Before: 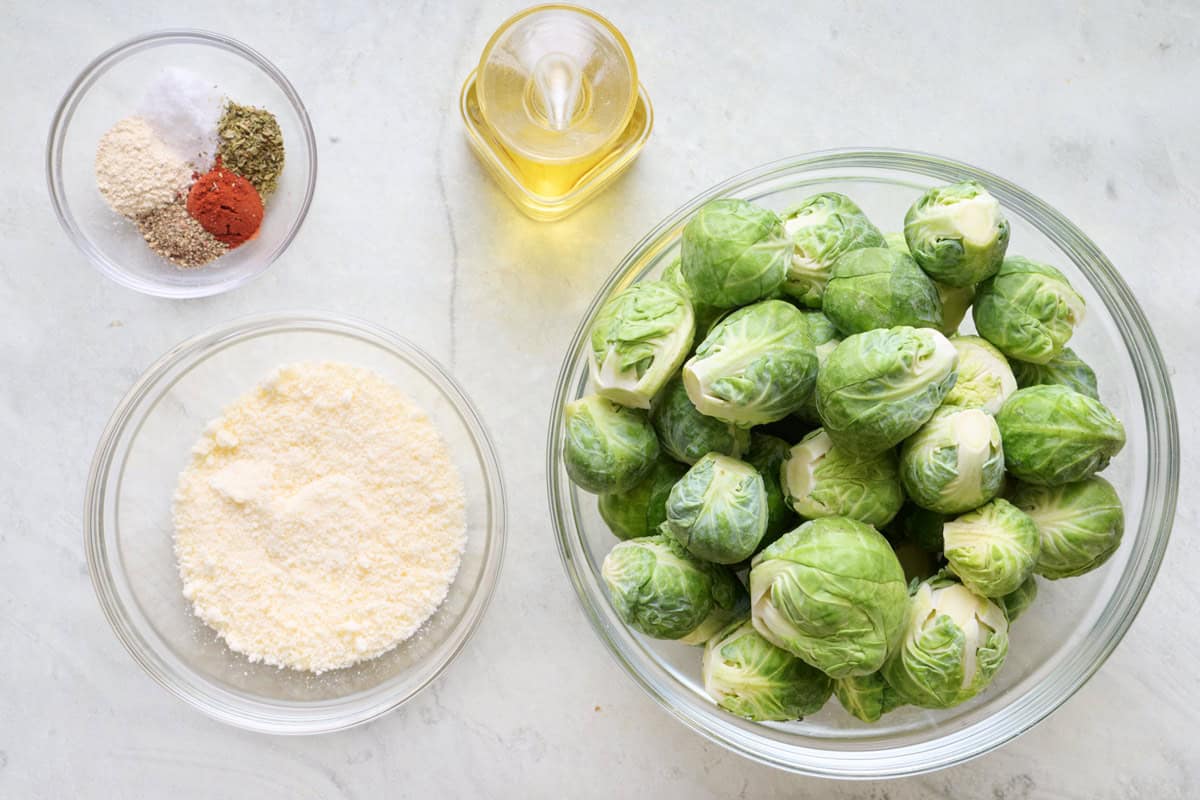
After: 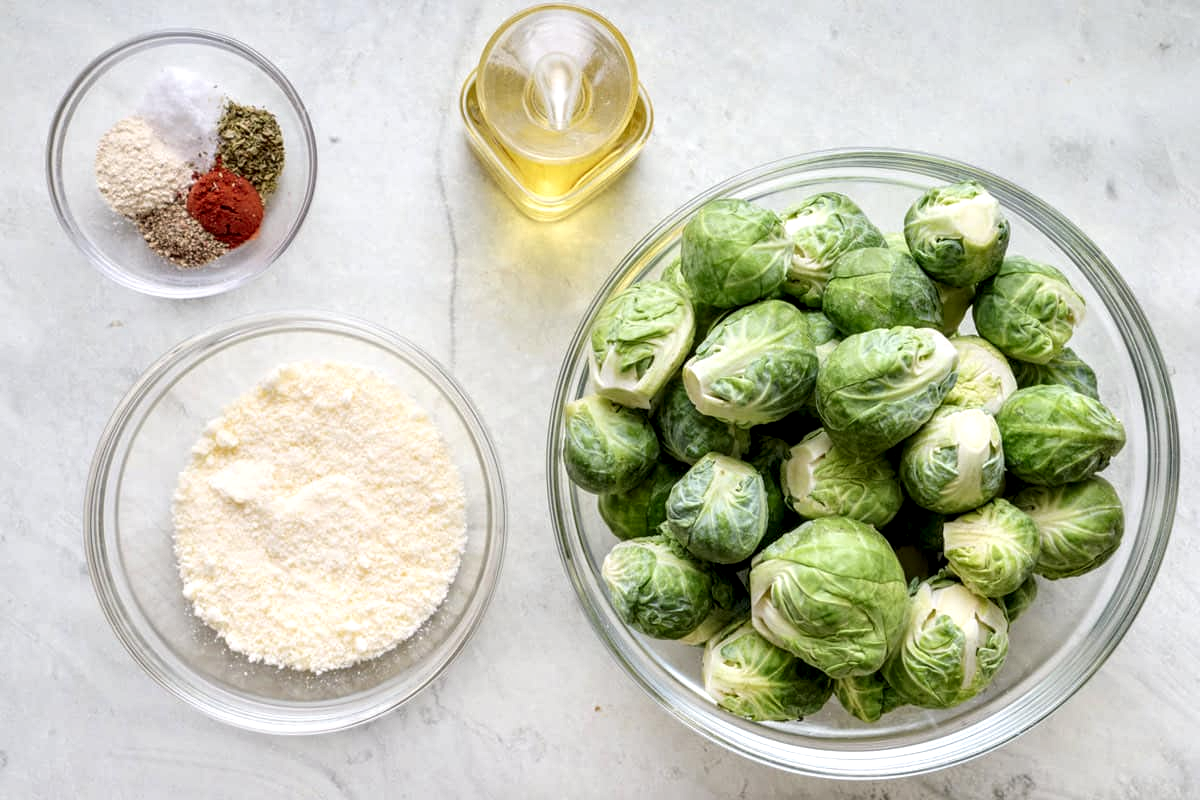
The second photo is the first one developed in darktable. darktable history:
contrast brightness saturation: saturation -0.048
local contrast: highlights 60%, shadows 63%, detail 160%
